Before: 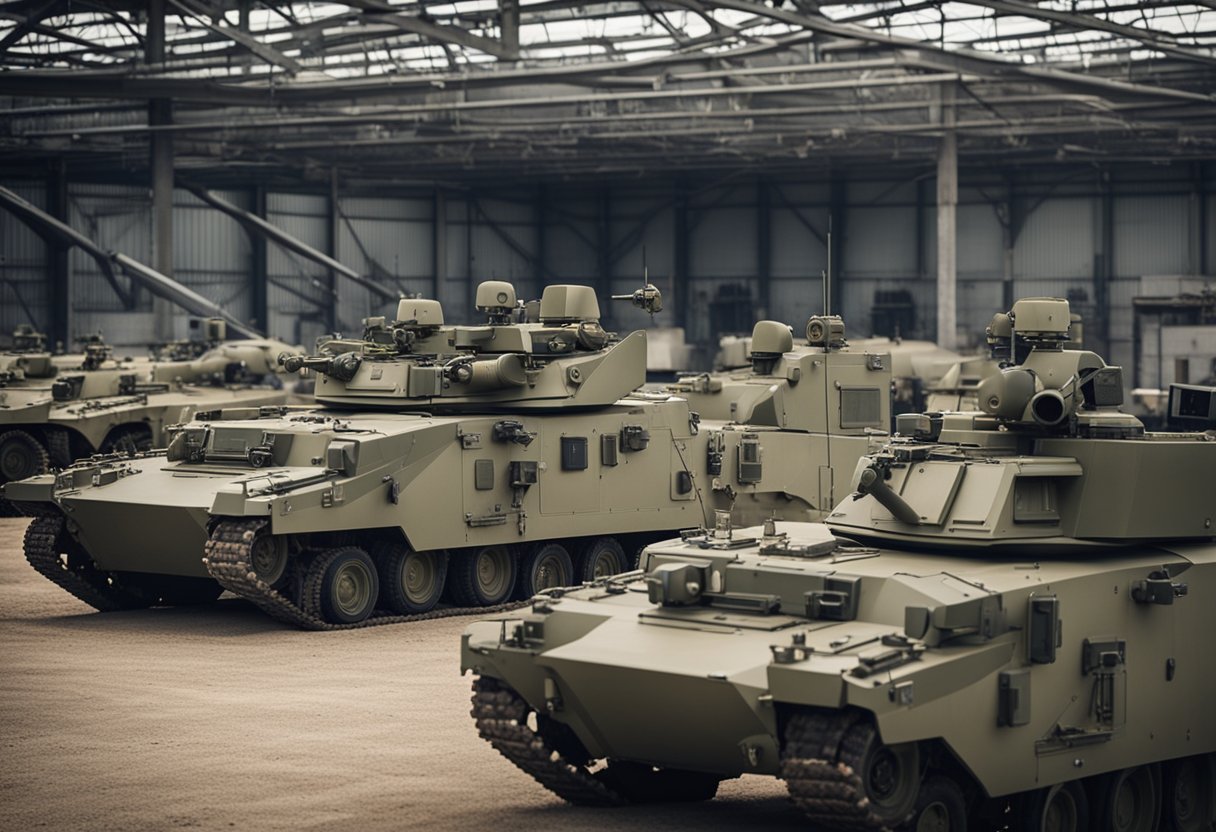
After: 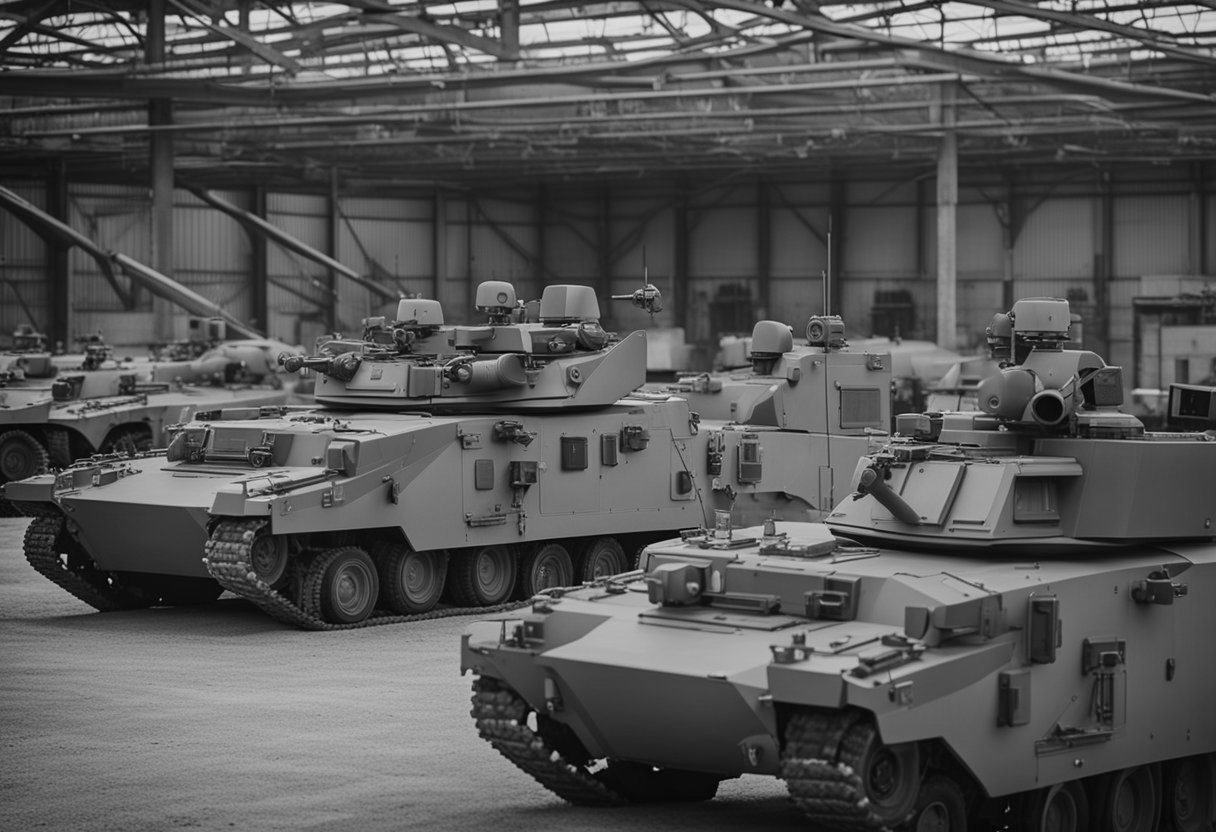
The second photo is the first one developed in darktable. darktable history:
monochrome: a 0, b 0, size 0.5, highlights 0.57
tone equalizer: -8 EV 0.25 EV, -7 EV 0.417 EV, -6 EV 0.417 EV, -5 EV 0.25 EV, -3 EV -0.25 EV, -2 EV -0.417 EV, -1 EV -0.417 EV, +0 EV -0.25 EV, edges refinement/feathering 500, mask exposure compensation -1.57 EV, preserve details guided filter
